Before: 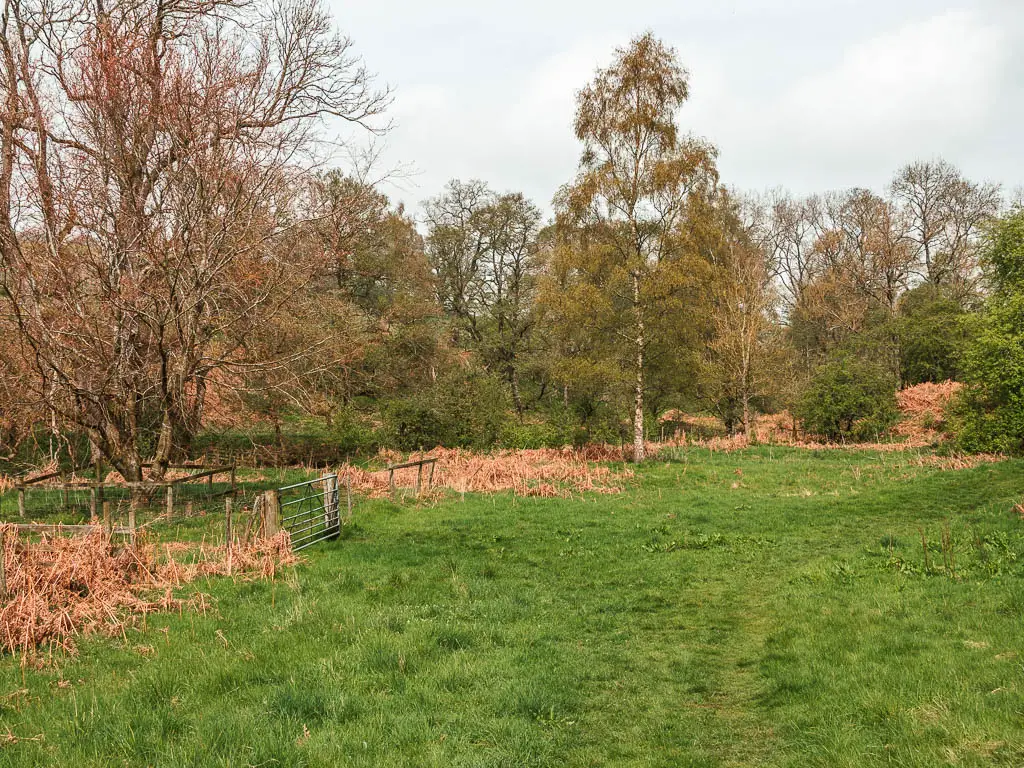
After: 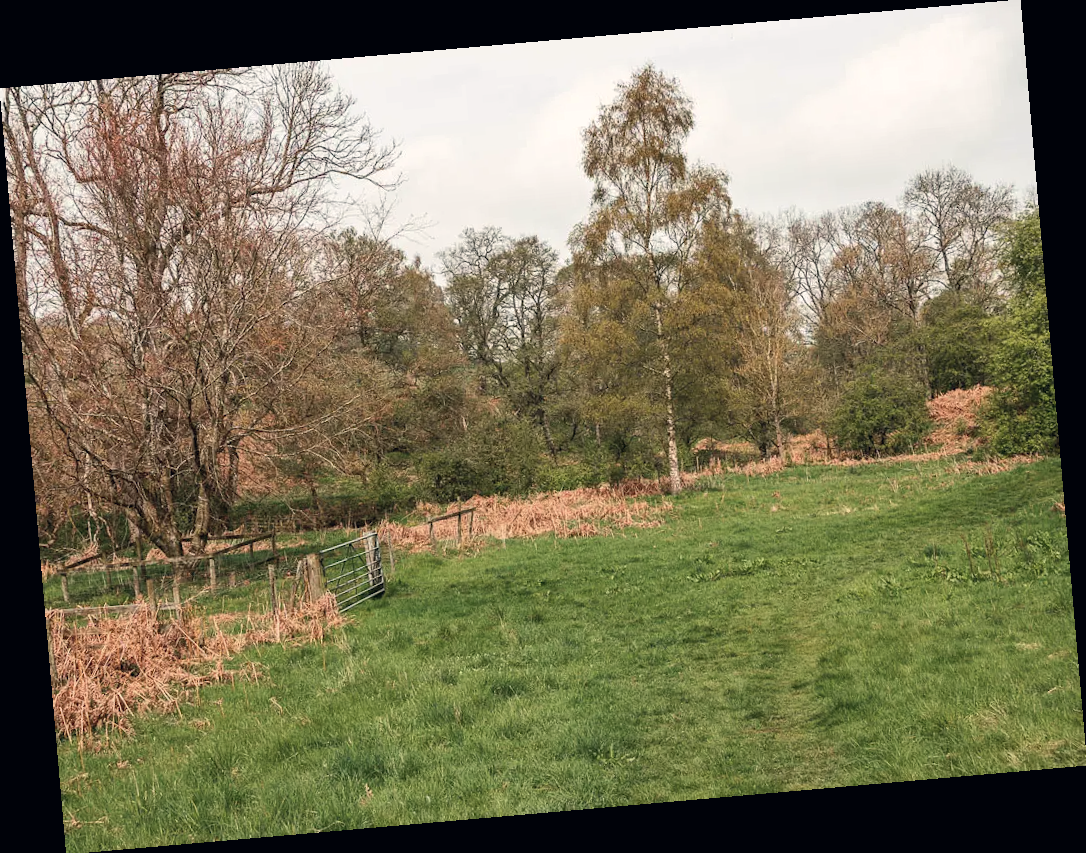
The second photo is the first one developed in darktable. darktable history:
color correction: highlights a* 2.75, highlights b* 5, shadows a* -2.04, shadows b* -4.84, saturation 0.8
rotate and perspective: rotation -4.98°, automatic cropping off
